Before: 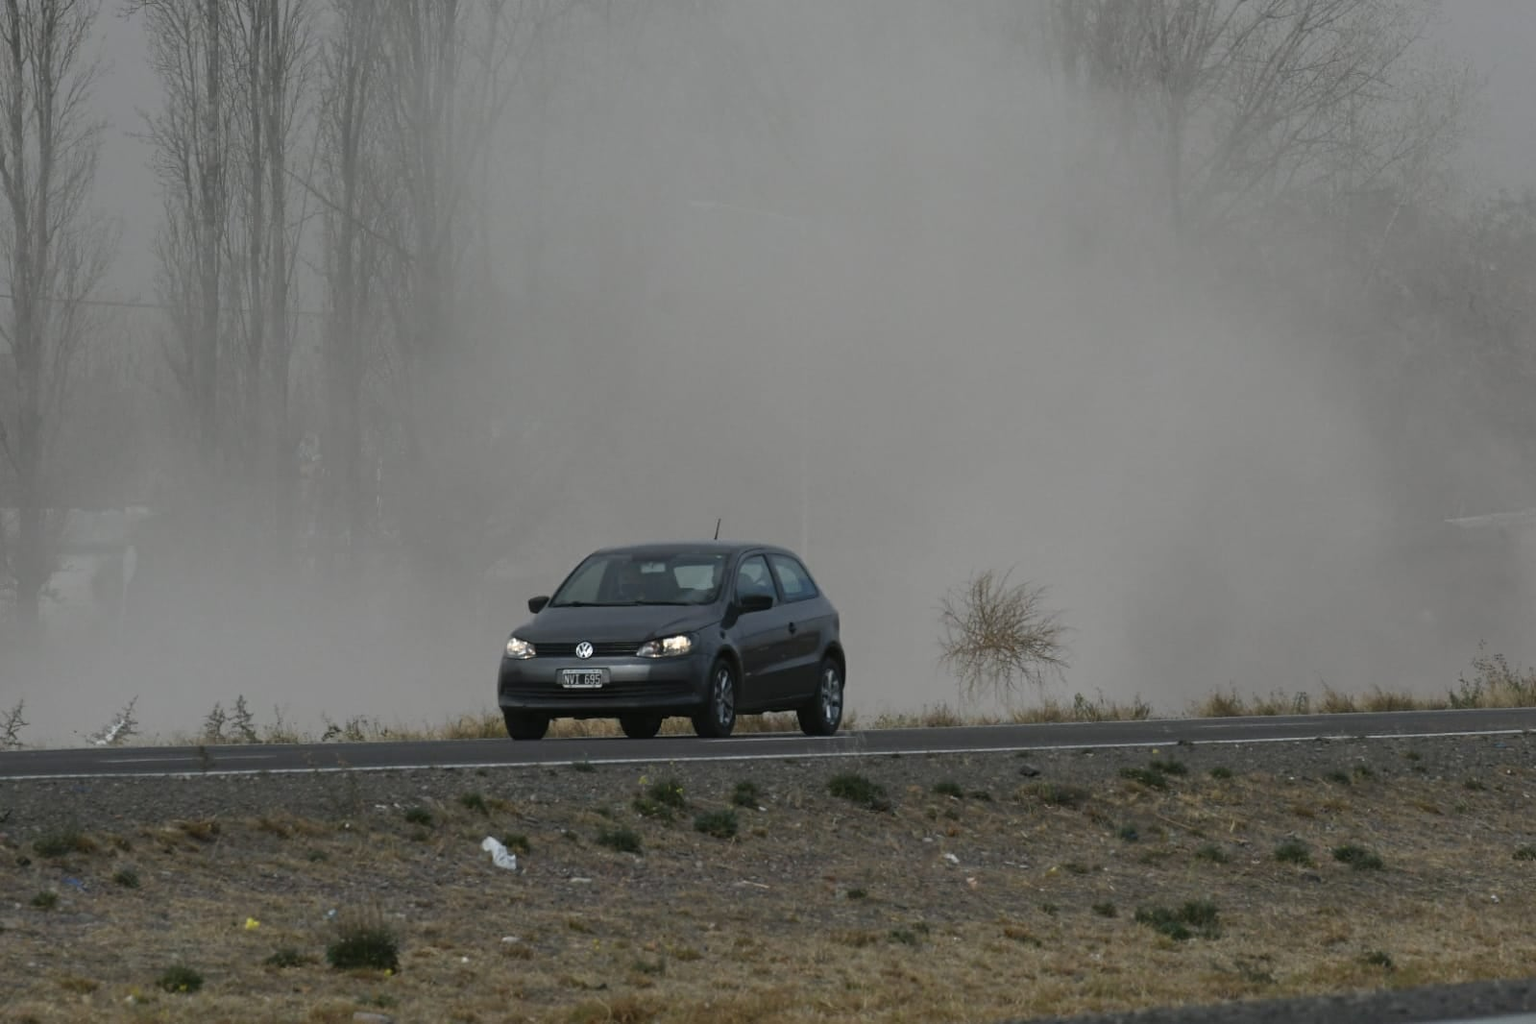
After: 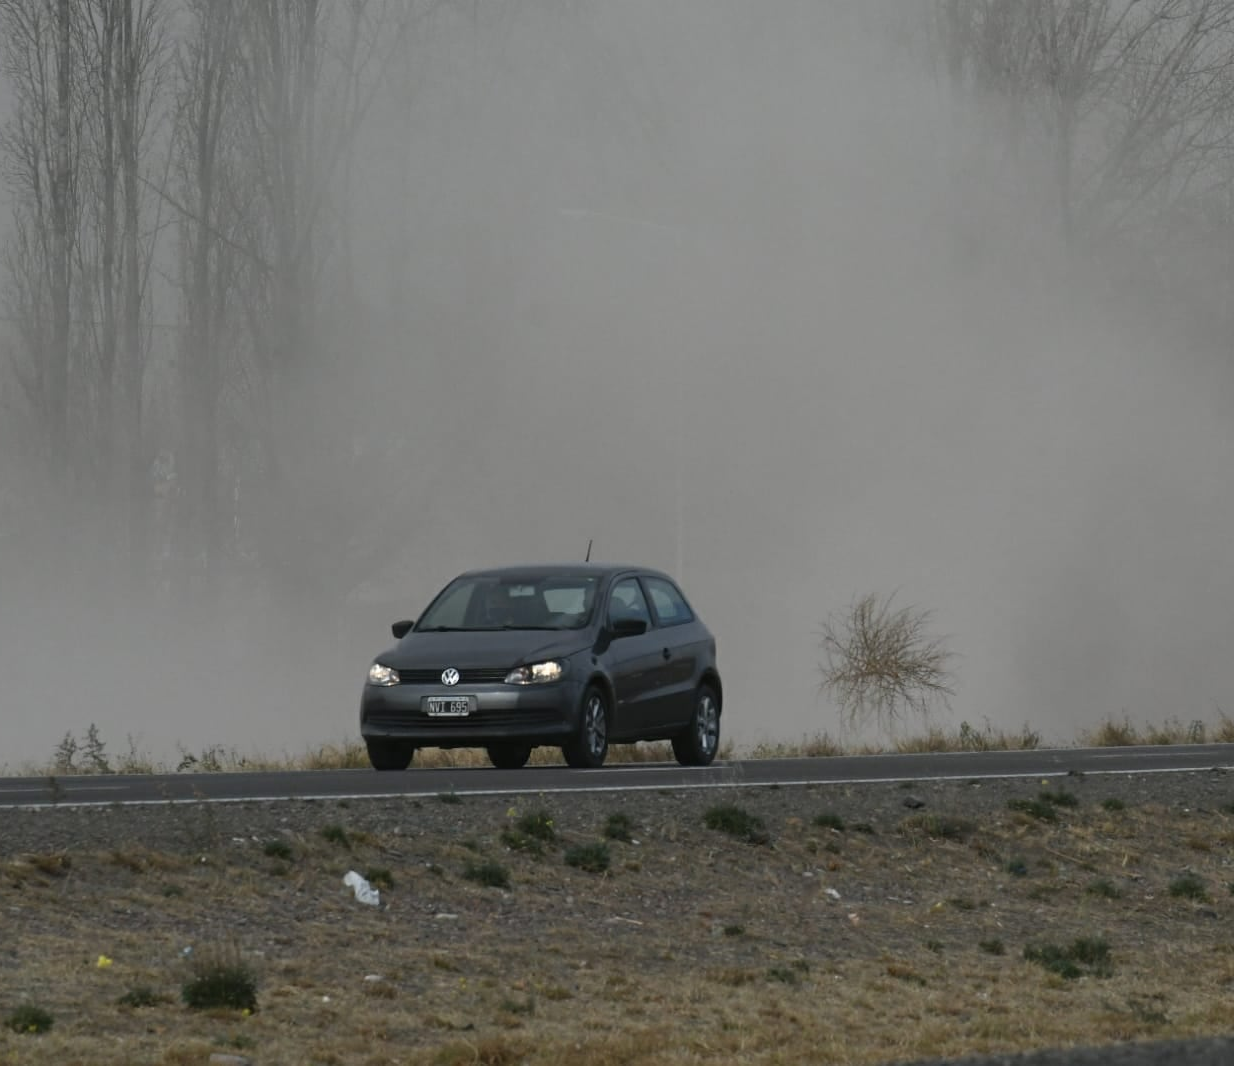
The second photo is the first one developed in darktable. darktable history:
crop: left 9.889%, right 12.886%
